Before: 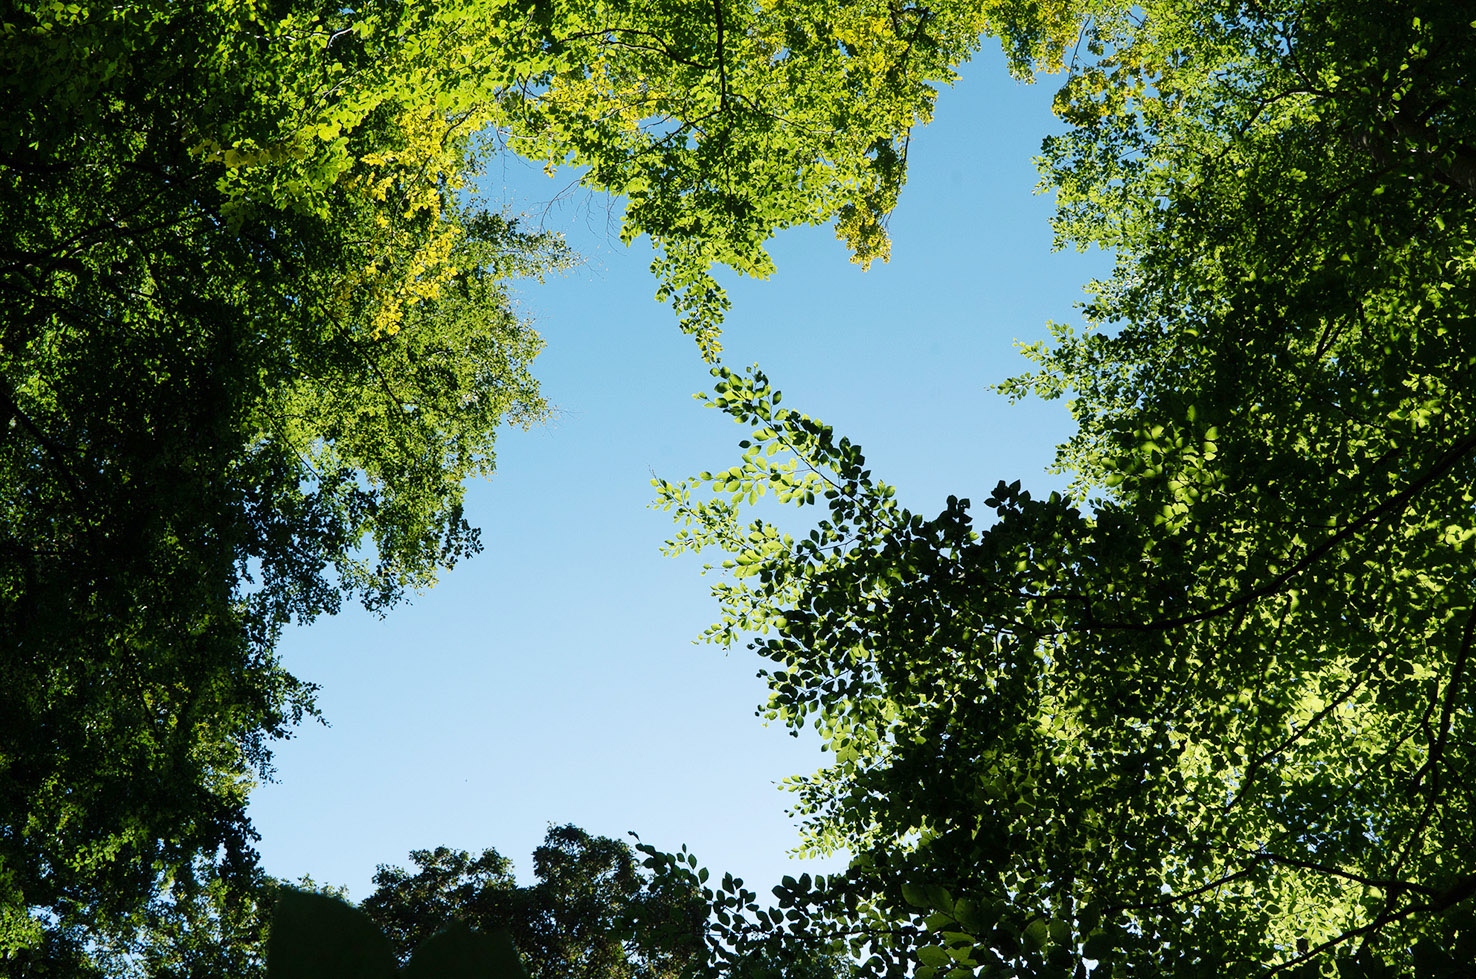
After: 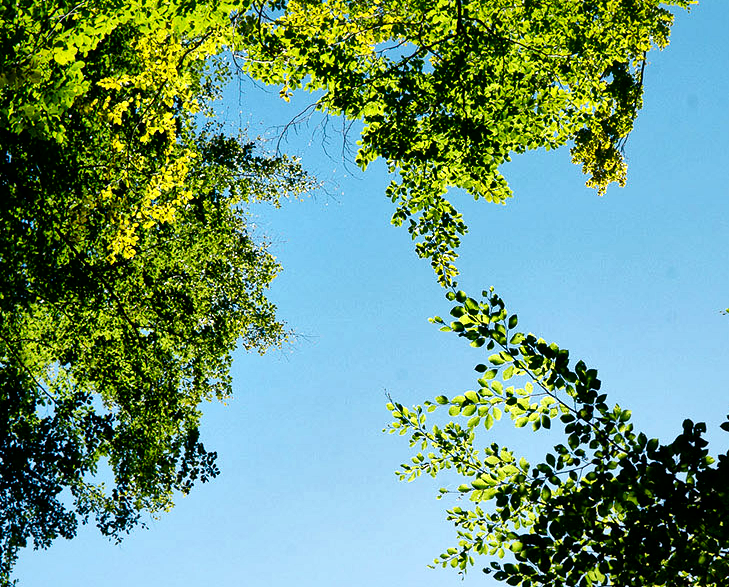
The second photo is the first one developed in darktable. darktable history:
local contrast: mode bilateral grid, contrast 43, coarseness 69, detail 214%, midtone range 0.2
contrast brightness saturation: contrast 0.124, brightness -0.119, saturation 0.201
crop: left 17.915%, top 7.836%, right 32.693%, bottom 32.126%
